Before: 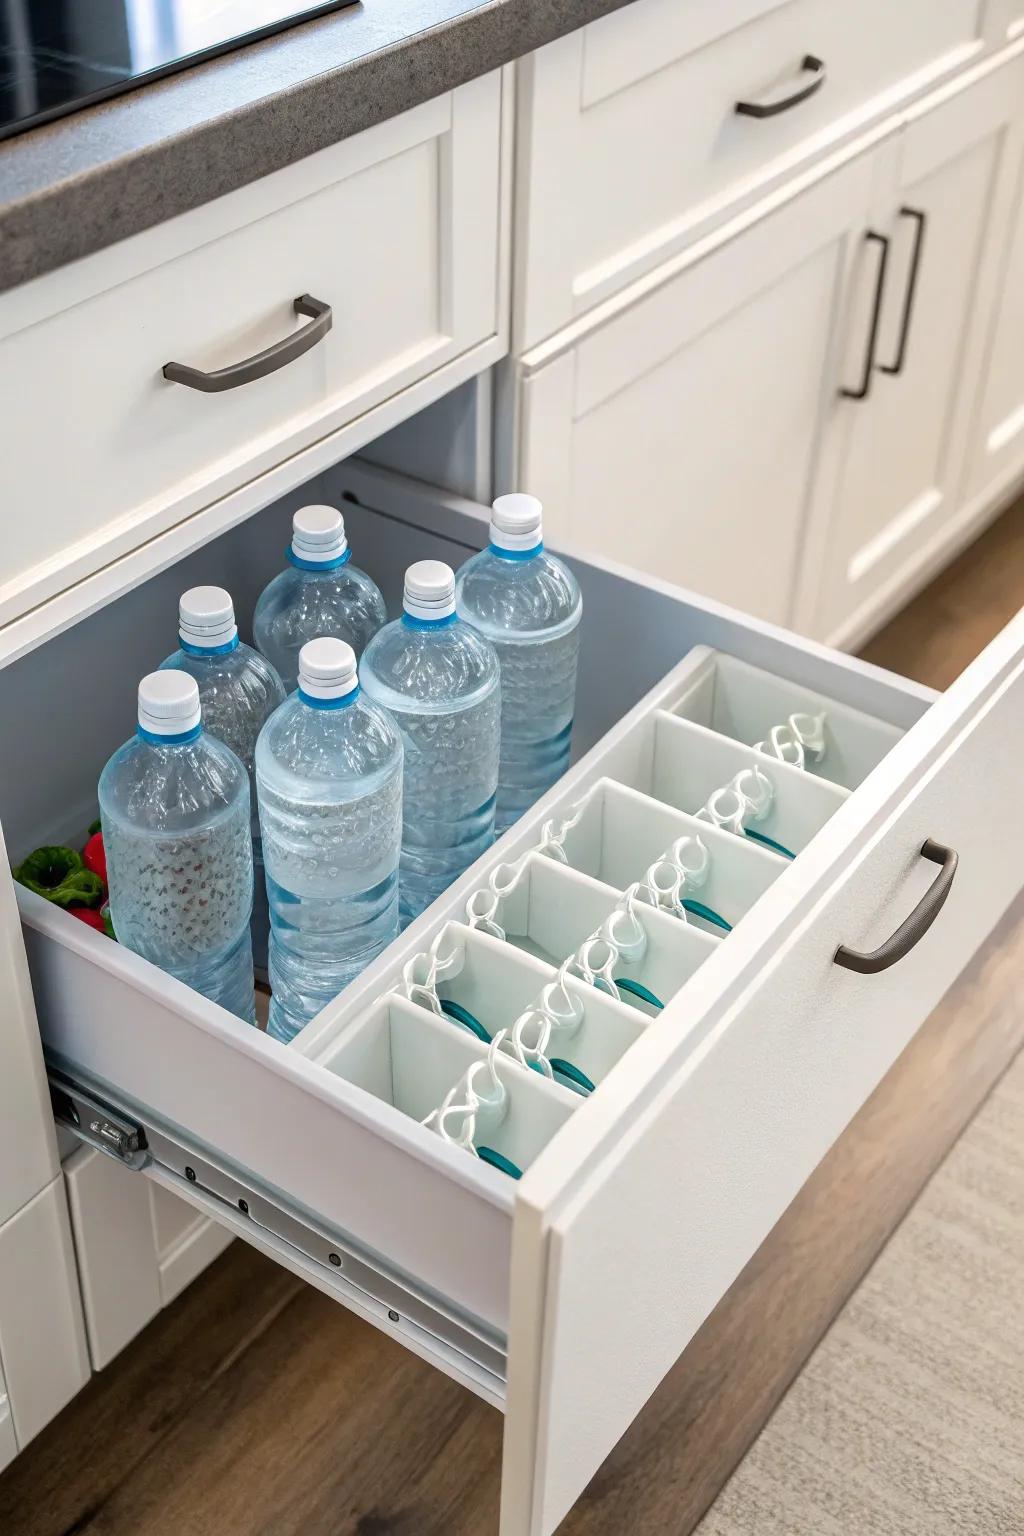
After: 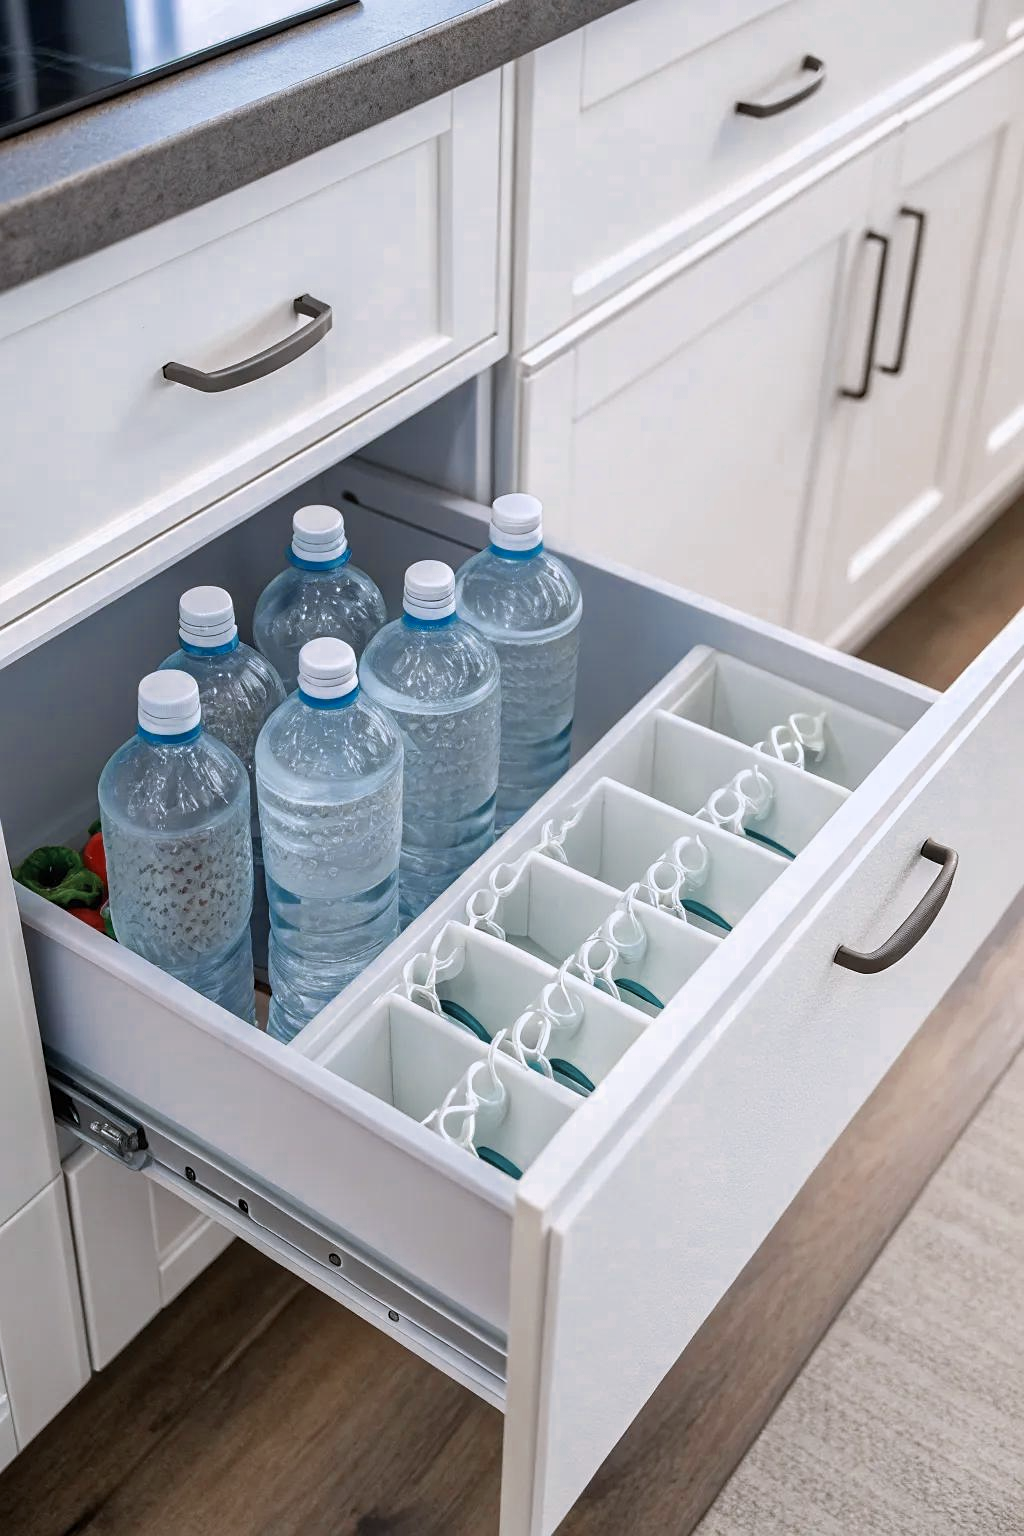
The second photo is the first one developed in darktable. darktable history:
sharpen: amount 0.2
color zones: curves: ch0 [(0, 0.5) (0.125, 0.4) (0.25, 0.5) (0.375, 0.4) (0.5, 0.4) (0.625, 0.35) (0.75, 0.35) (0.875, 0.5)]; ch1 [(0, 0.35) (0.125, 0.45) (0.25, 0.35) (0.375, 0.35) (0.5, 0.35) (0.625, 0.35) (0.75, 0.45) (0.875, 0.35)]; ch2 [(0, 0.6) (0.125, 0.5) (0.25, 0.5) (0.375, 0.6) (0.5, 0.6) (0.625, 0.5) (0.75, 0.5) (0.875, 0.5)]
color calibration: illuminant as shot in camera, x 0.358, y 0.373, temperature 4628.91 K
